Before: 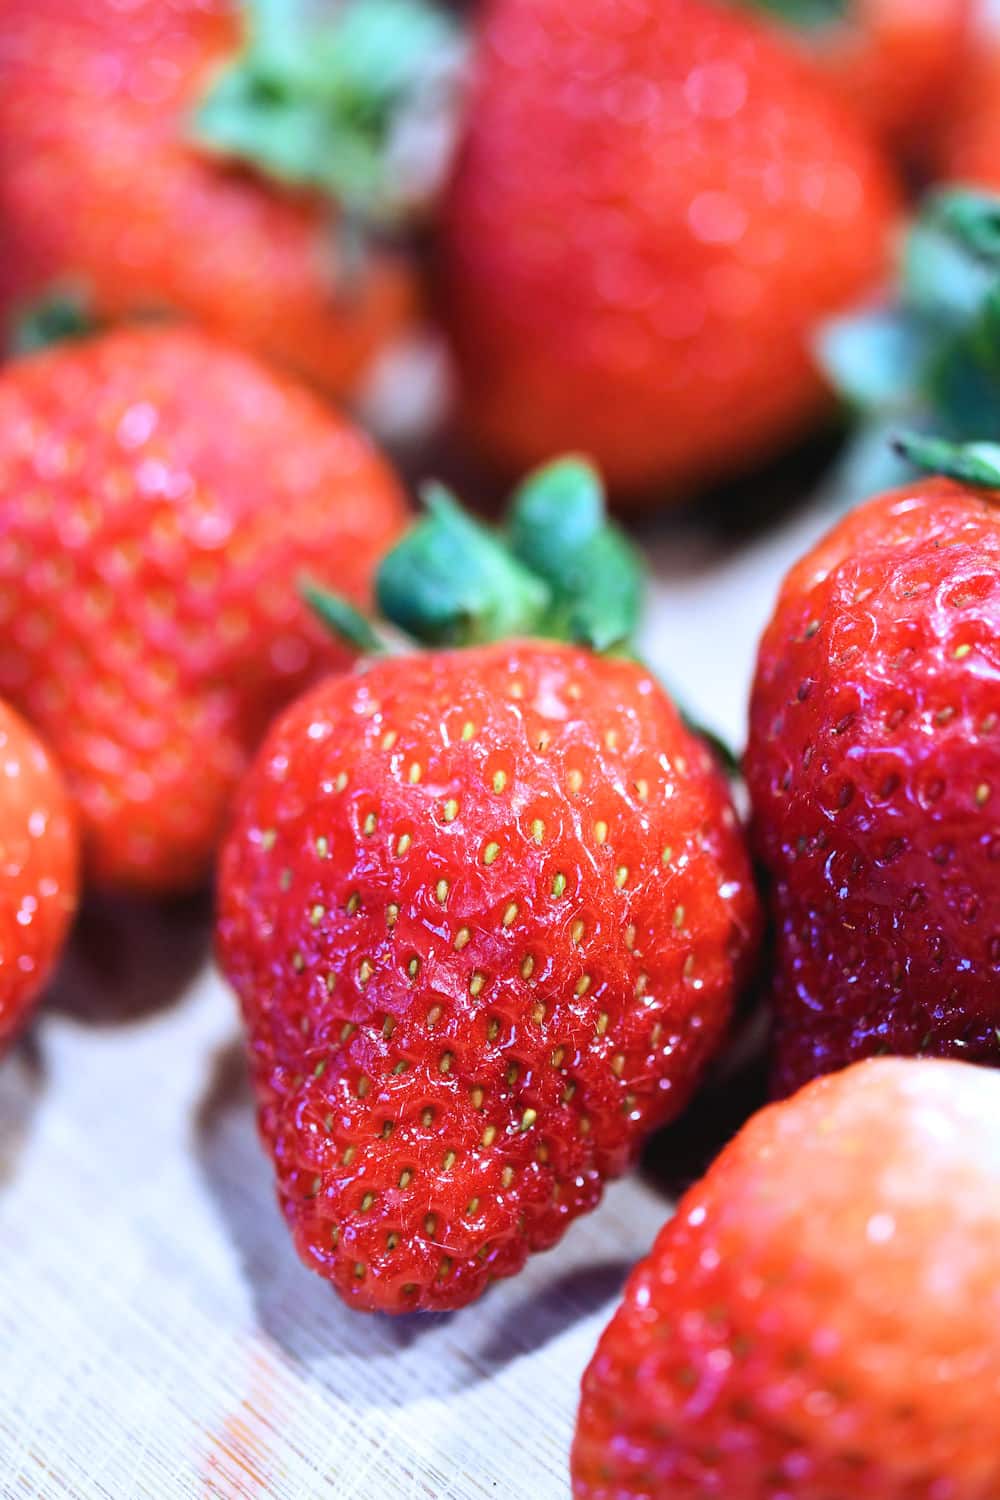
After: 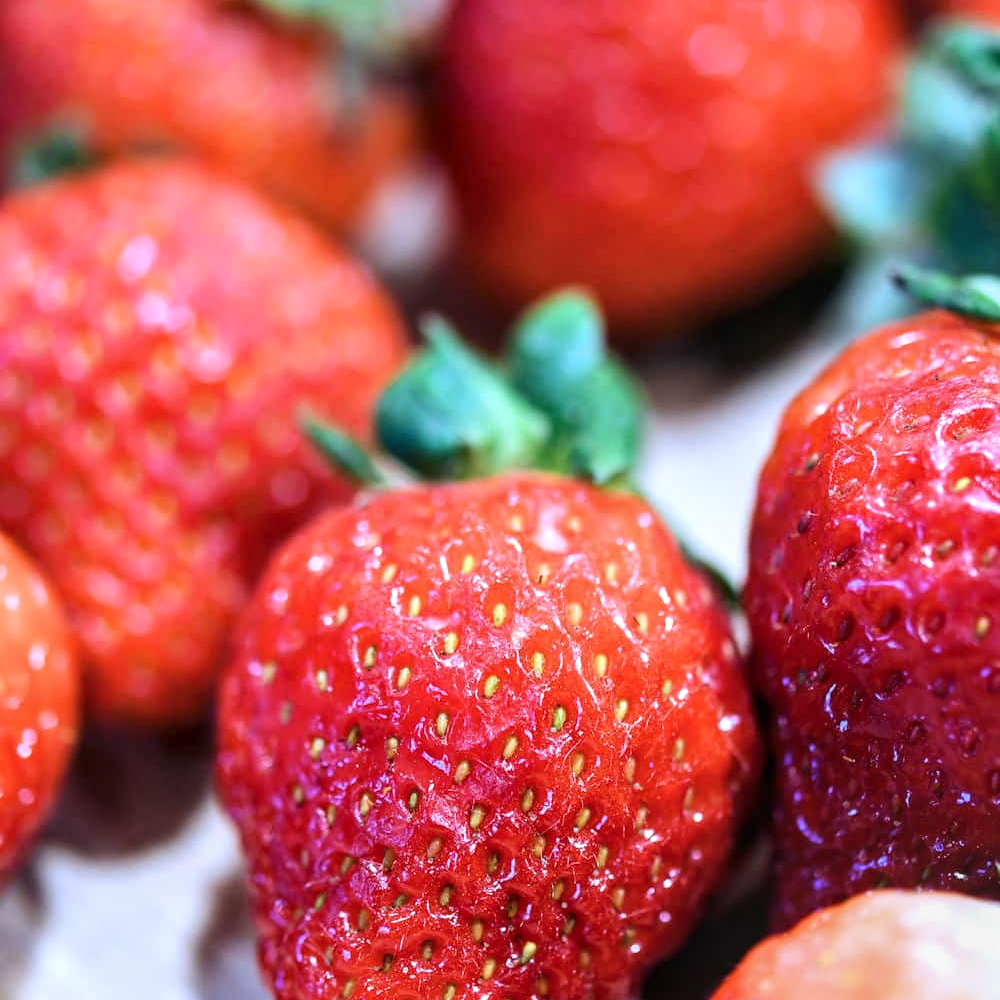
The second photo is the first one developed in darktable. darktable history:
local contrast: on, module defaults
crop: top 11.166%, bottom 22.168%
white balance: emerald 1
